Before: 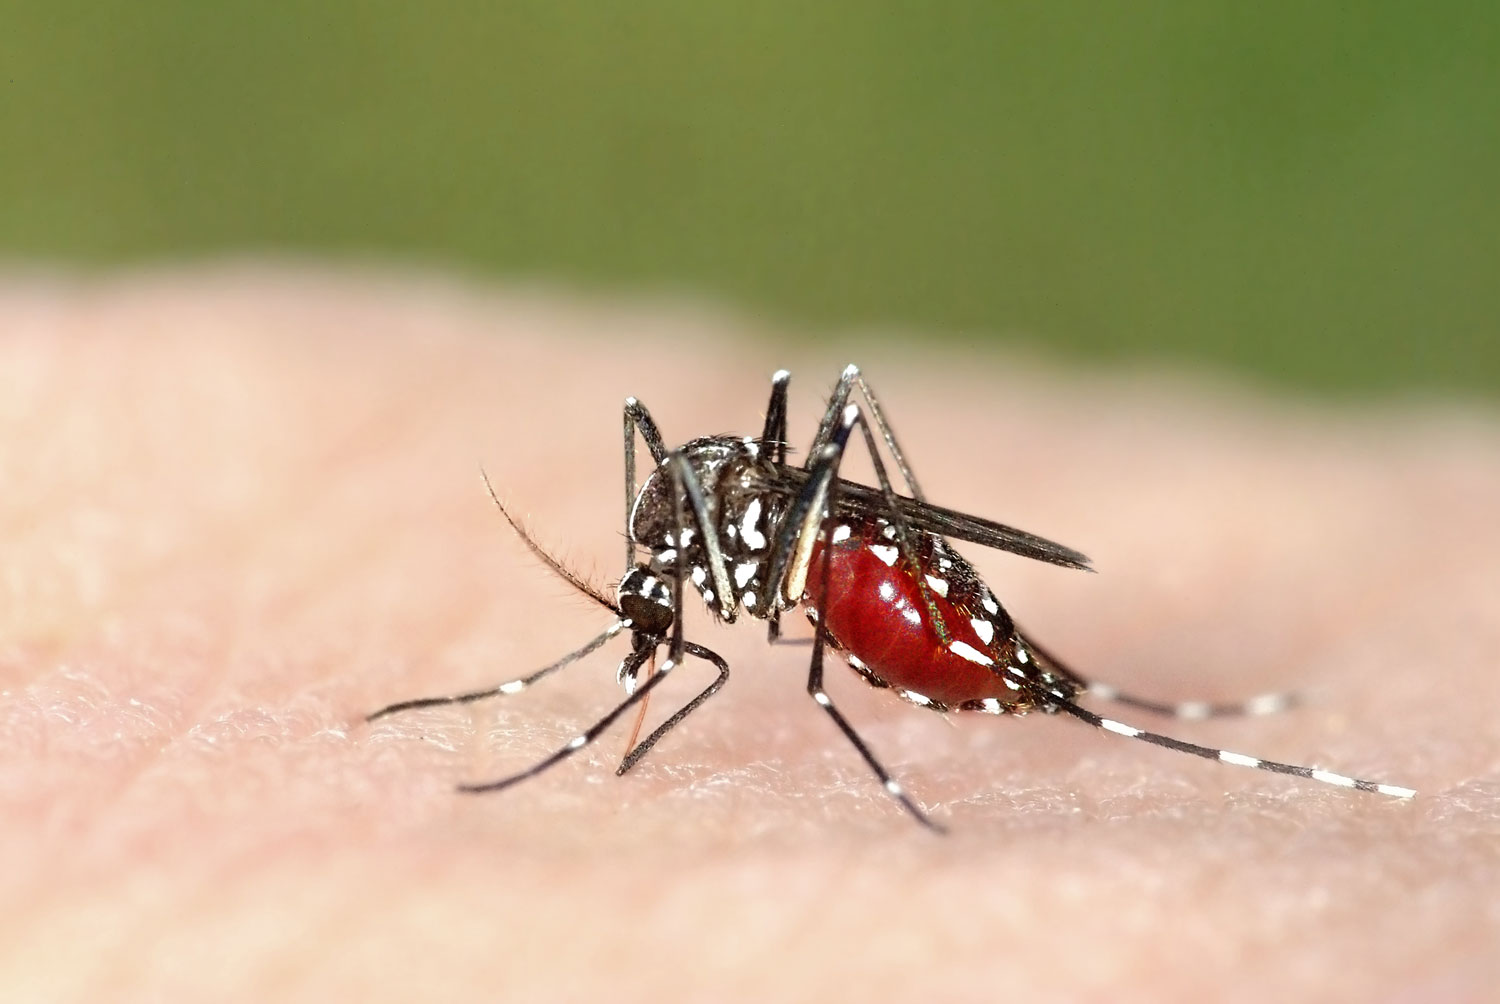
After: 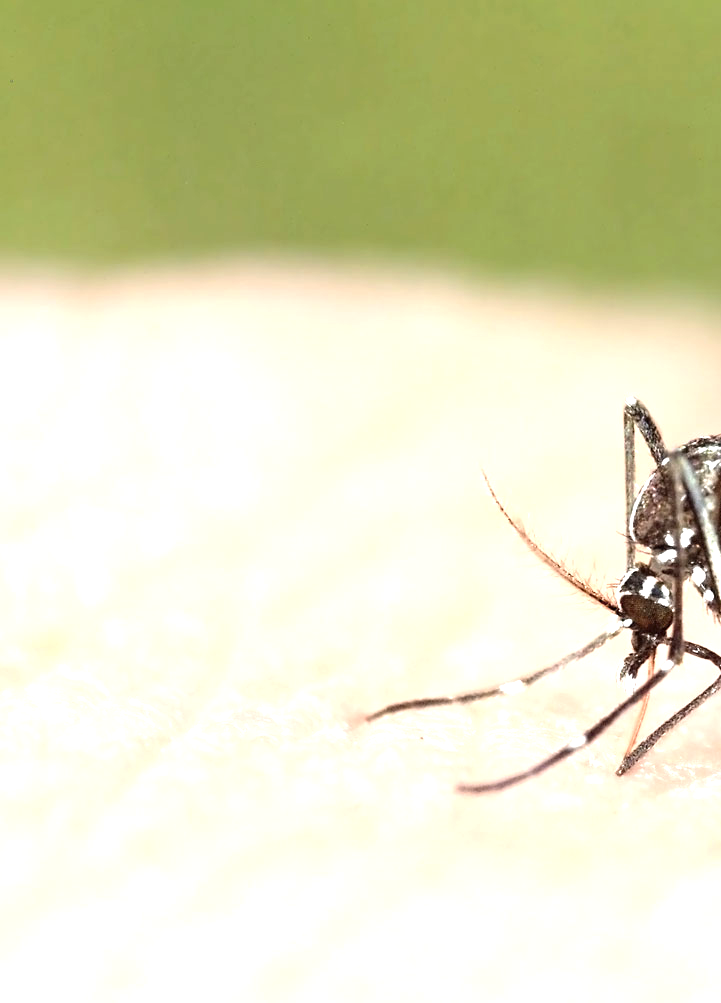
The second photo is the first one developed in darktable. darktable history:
crop and rotate: left 0.043%, top 0%, right 51.887%
exposure: black level correction 0, exposure 0.891 EV, compensate exposure bias true, compensate highlight preservation false
